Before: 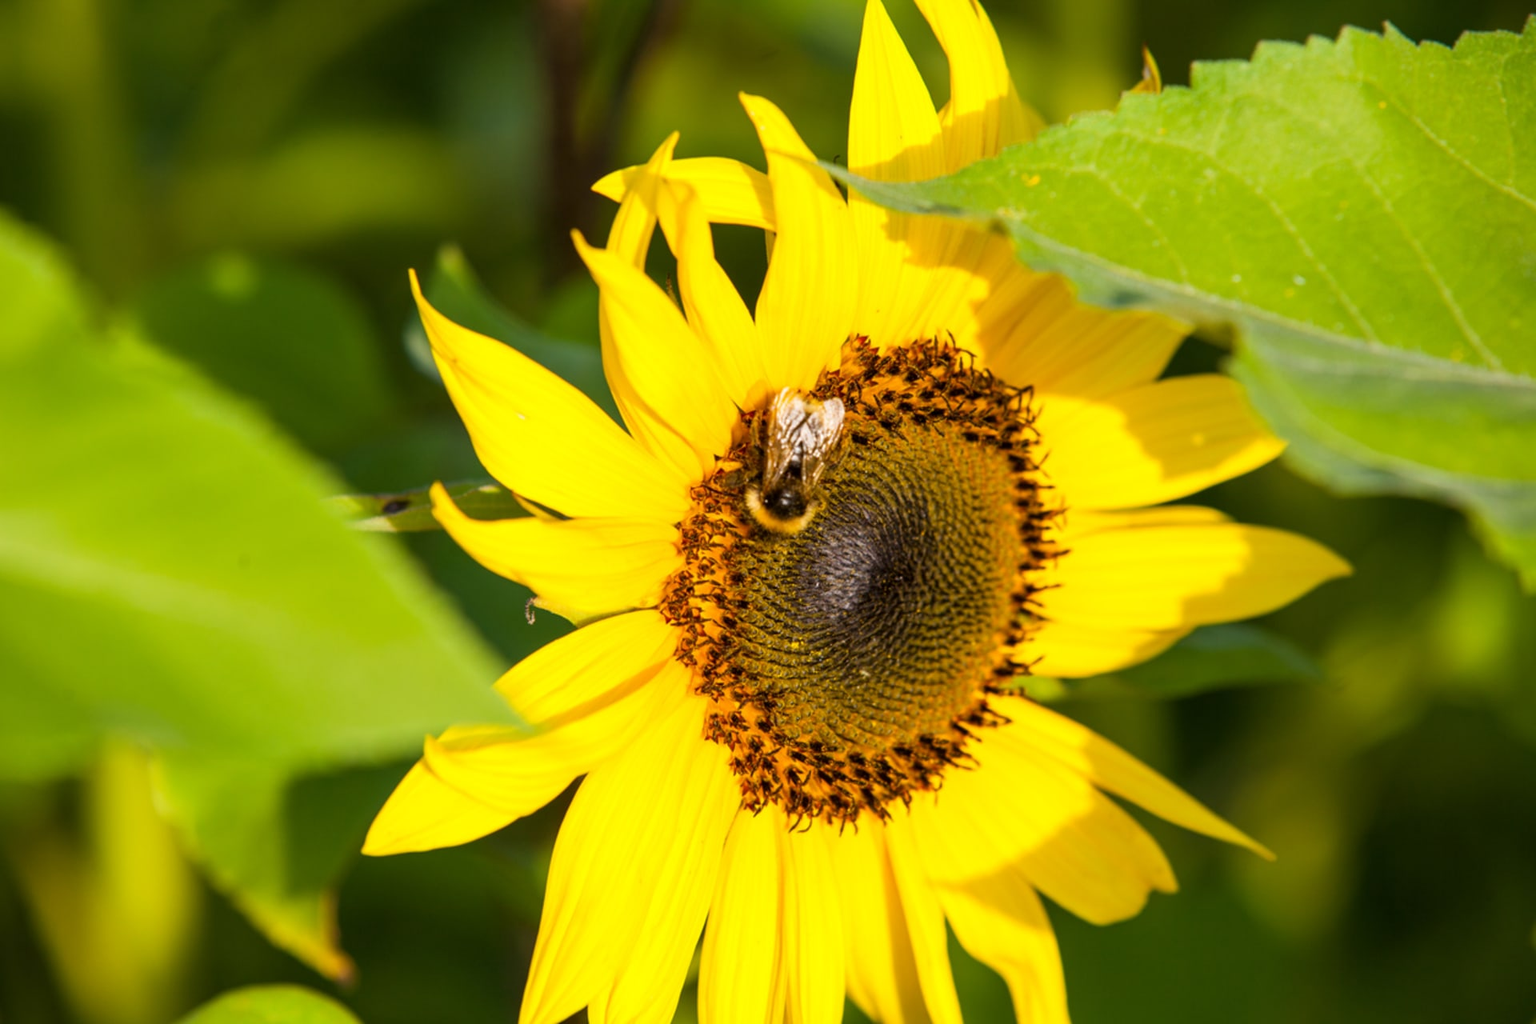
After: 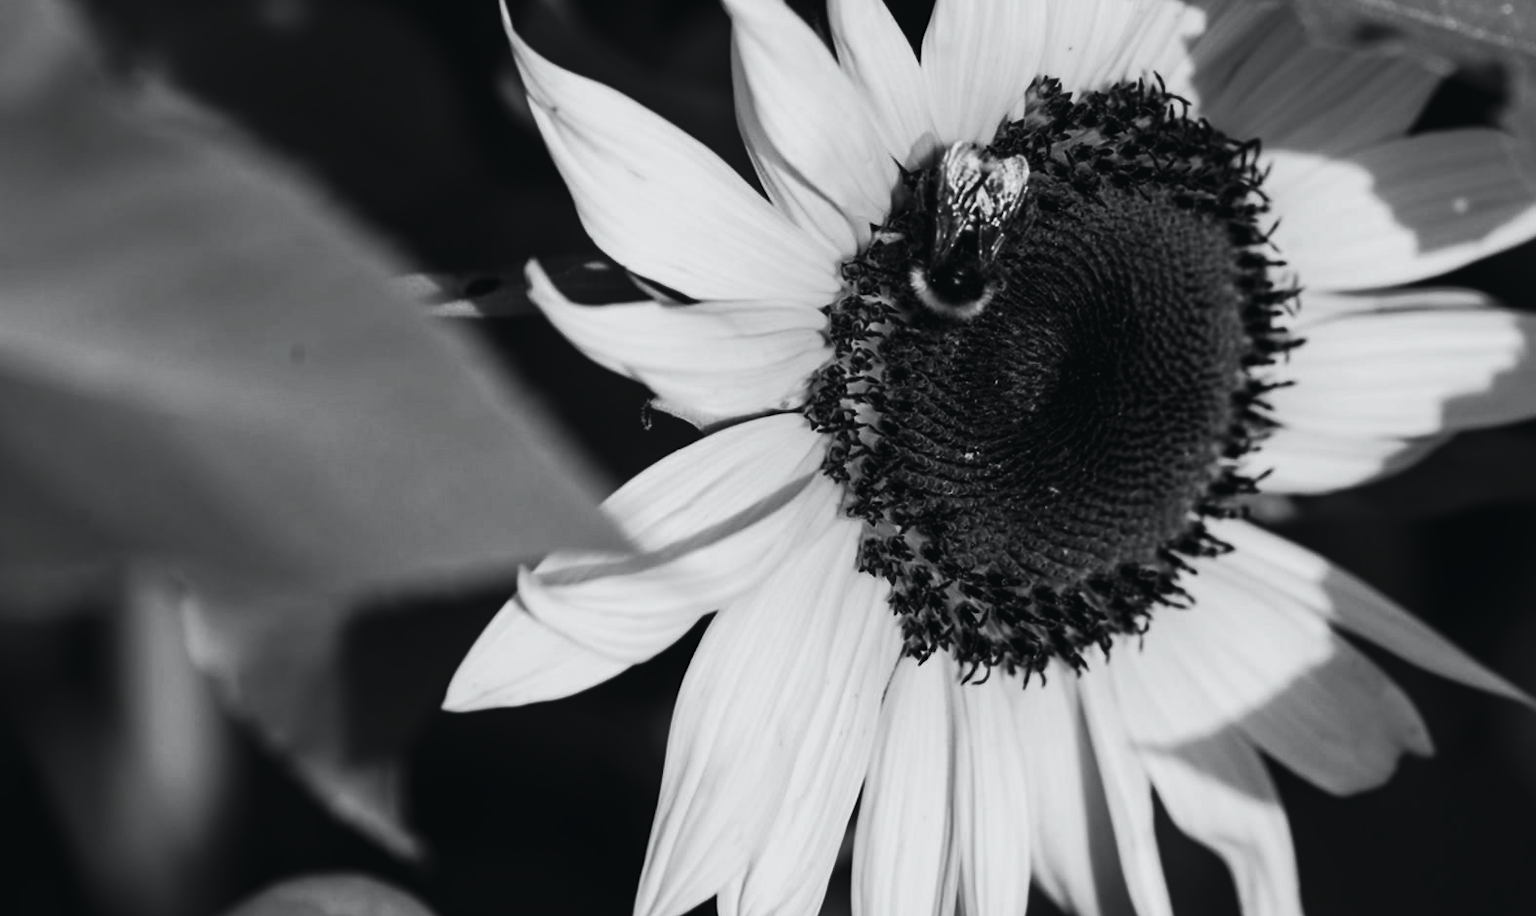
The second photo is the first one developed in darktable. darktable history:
crop: top 26.531%, right 17.959%
white balance: red 1, blue 1
tone curve: curves: ch0 [(0, 0.026) (0.181, 0.223) (0.405, 0.46) (0.456, 0.528) (0.634, 0.728) (0.877, 0.89) (0.984, 0.935)]; ch1 [(0, 0) (0.443, 0.43) (0.492, 0.488) (0.566, 0.579) (0.595, 0.625) (0.65, 0.657) (0.696, 0.725) (1, 1)]; ch2 [(0, 0) (0.33, 0.301) (0.421, 0.443) (0.447, 0.489) (0.495, 0.494) (0.537, 0.57) (0.586, 0.591) (0.663, 0.686) (1, 1)], color space Lab, independent channels, preserve colors none
contrast brightness saturation: contrast 0.02, brightness -1, saturation -1
